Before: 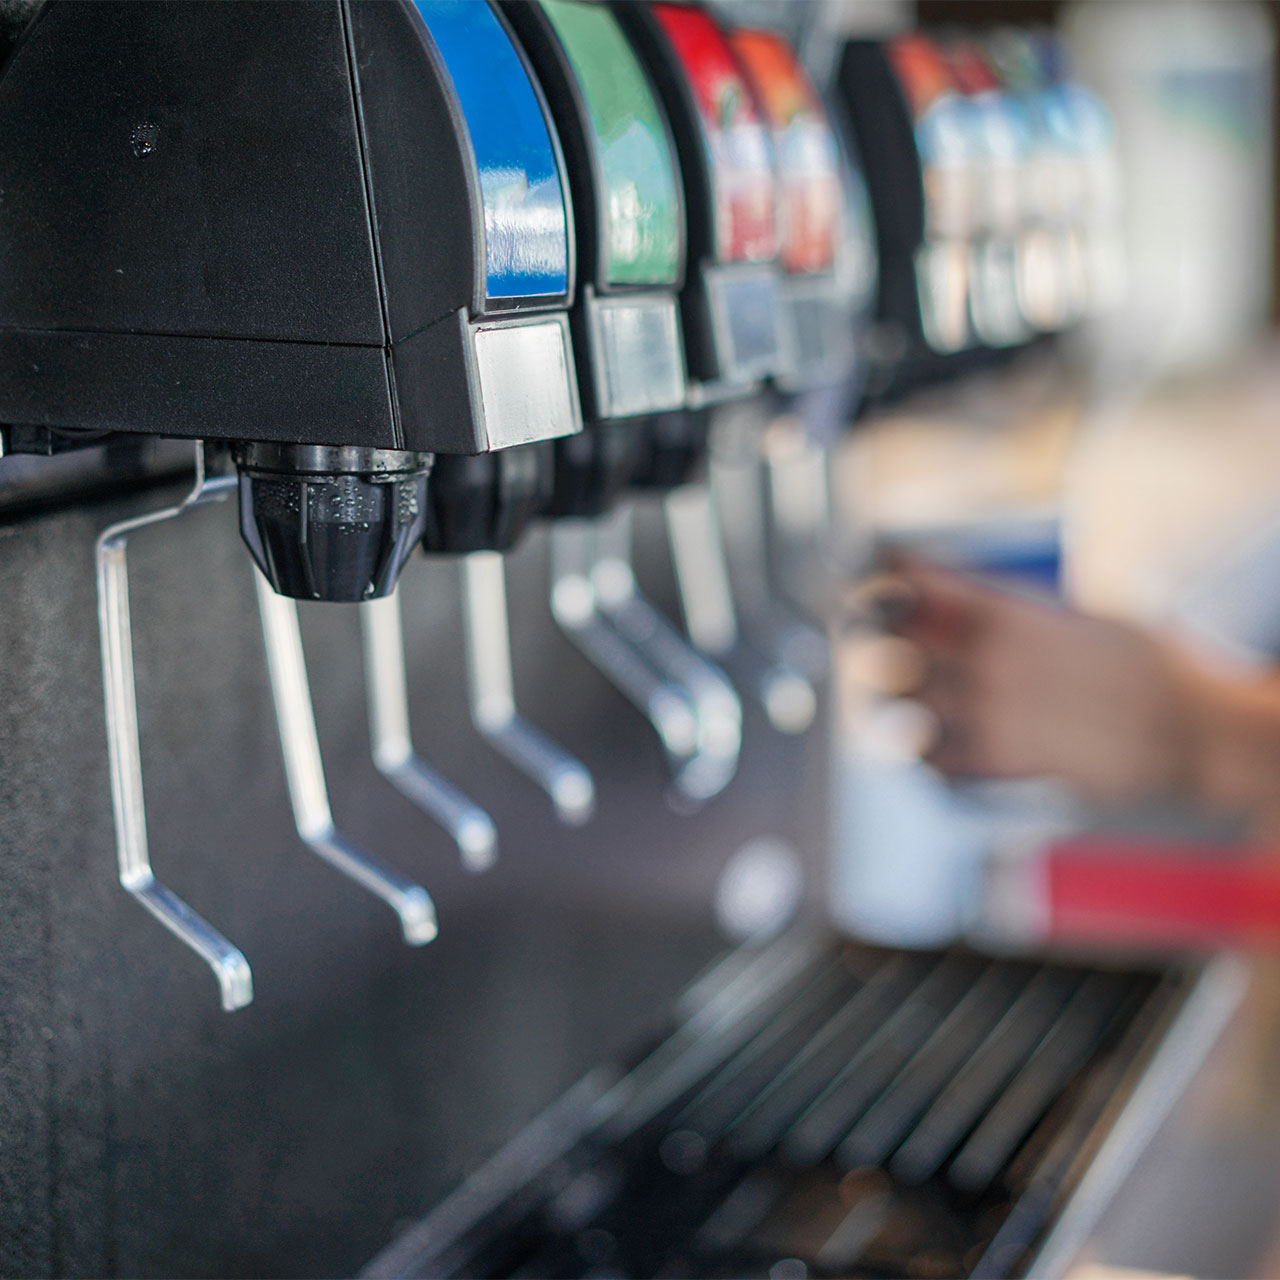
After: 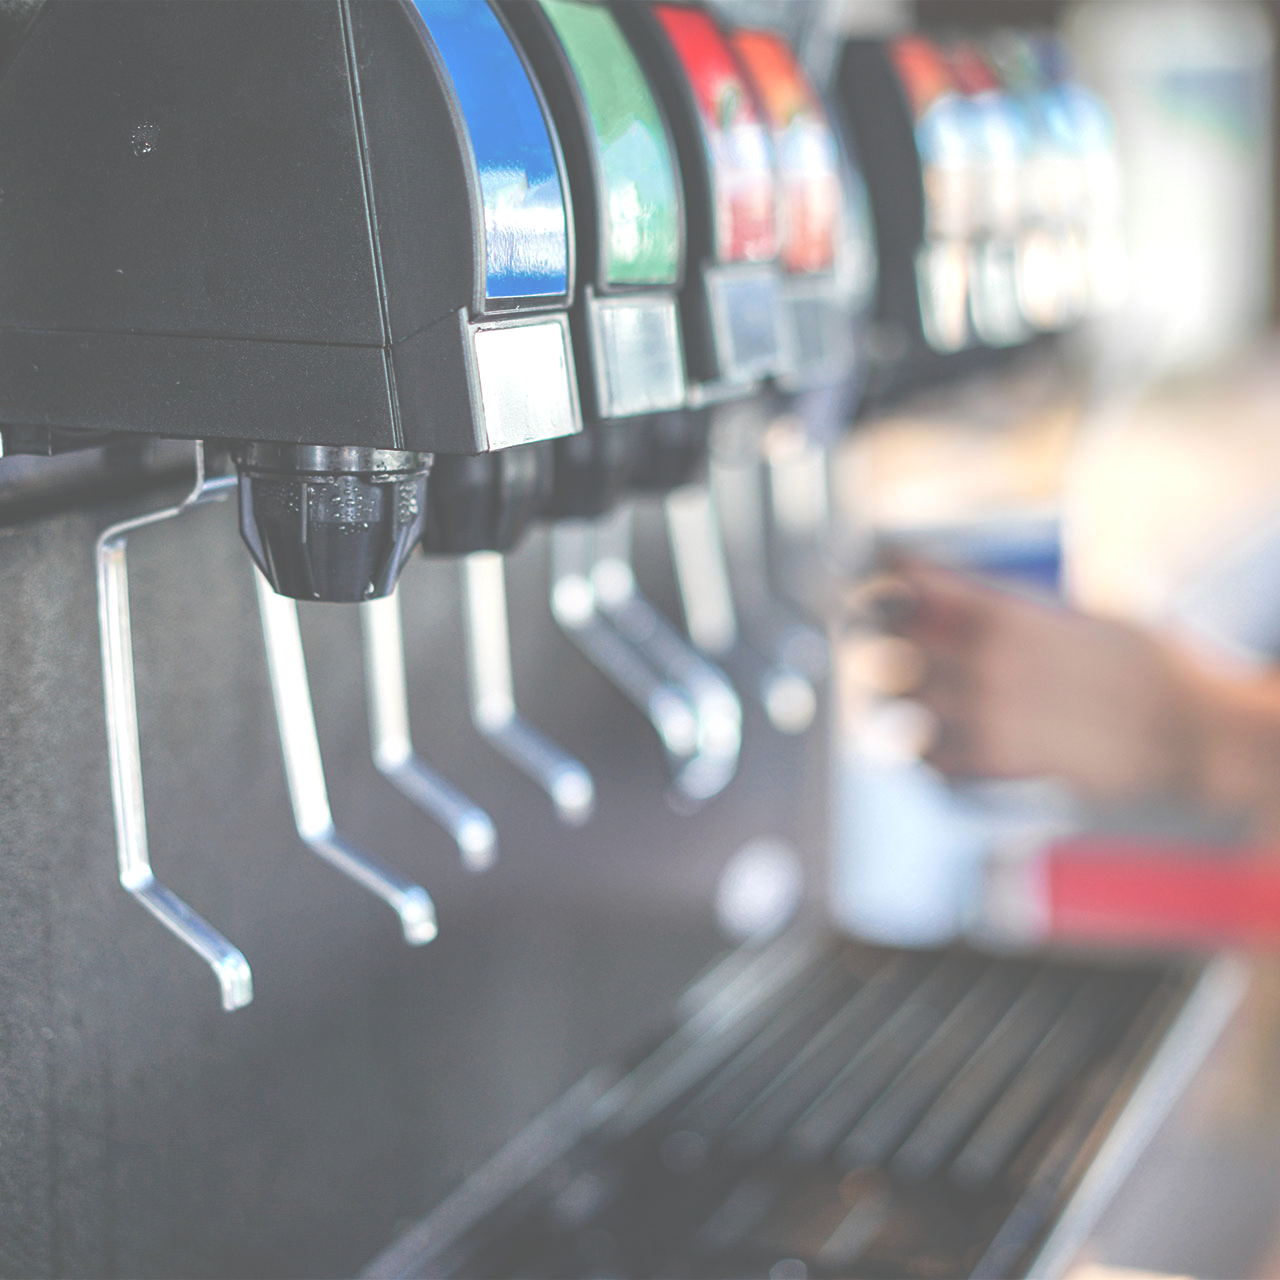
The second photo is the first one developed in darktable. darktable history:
exposure: black level correction -0.069, exposure 0.5 EV, compensate exposure bias true, compensate highlight preservation false
